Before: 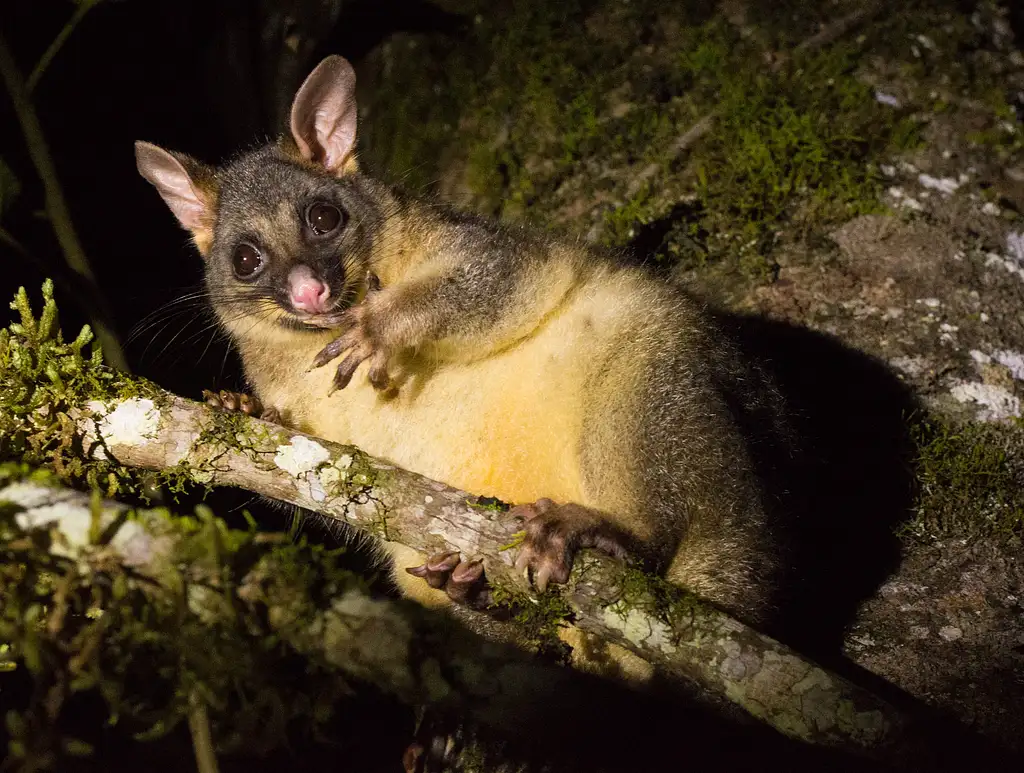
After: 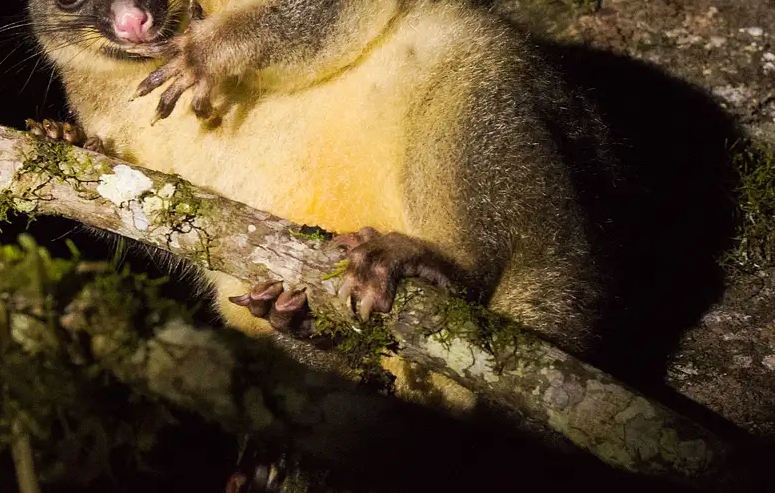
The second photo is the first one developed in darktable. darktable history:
tone curve: curves: ch0 [(0, 0) (0.003, 0.003) (0.011, 0.011) (0.025, 0.024) (0.044, 0.043) (0.069, 0.068) (0.1, 0.098) (0.136, 0.133) (0.177, 0.173) (0.224, 0.22) (0.277, 0.271) (0.335, 0.328) (0.399, 0.39) (0.468, 0.458) (0.543, 0.563) (0.623, 0.64) (0.709, 0.722) (0.801, 0.809) (0.898, 0.902) (1, 1)], preserve colors none
crop and rotate: left 17.299%, top 35.115%, right 7.015%, bottom 1.024%
tone equalizer: on, module defaults
